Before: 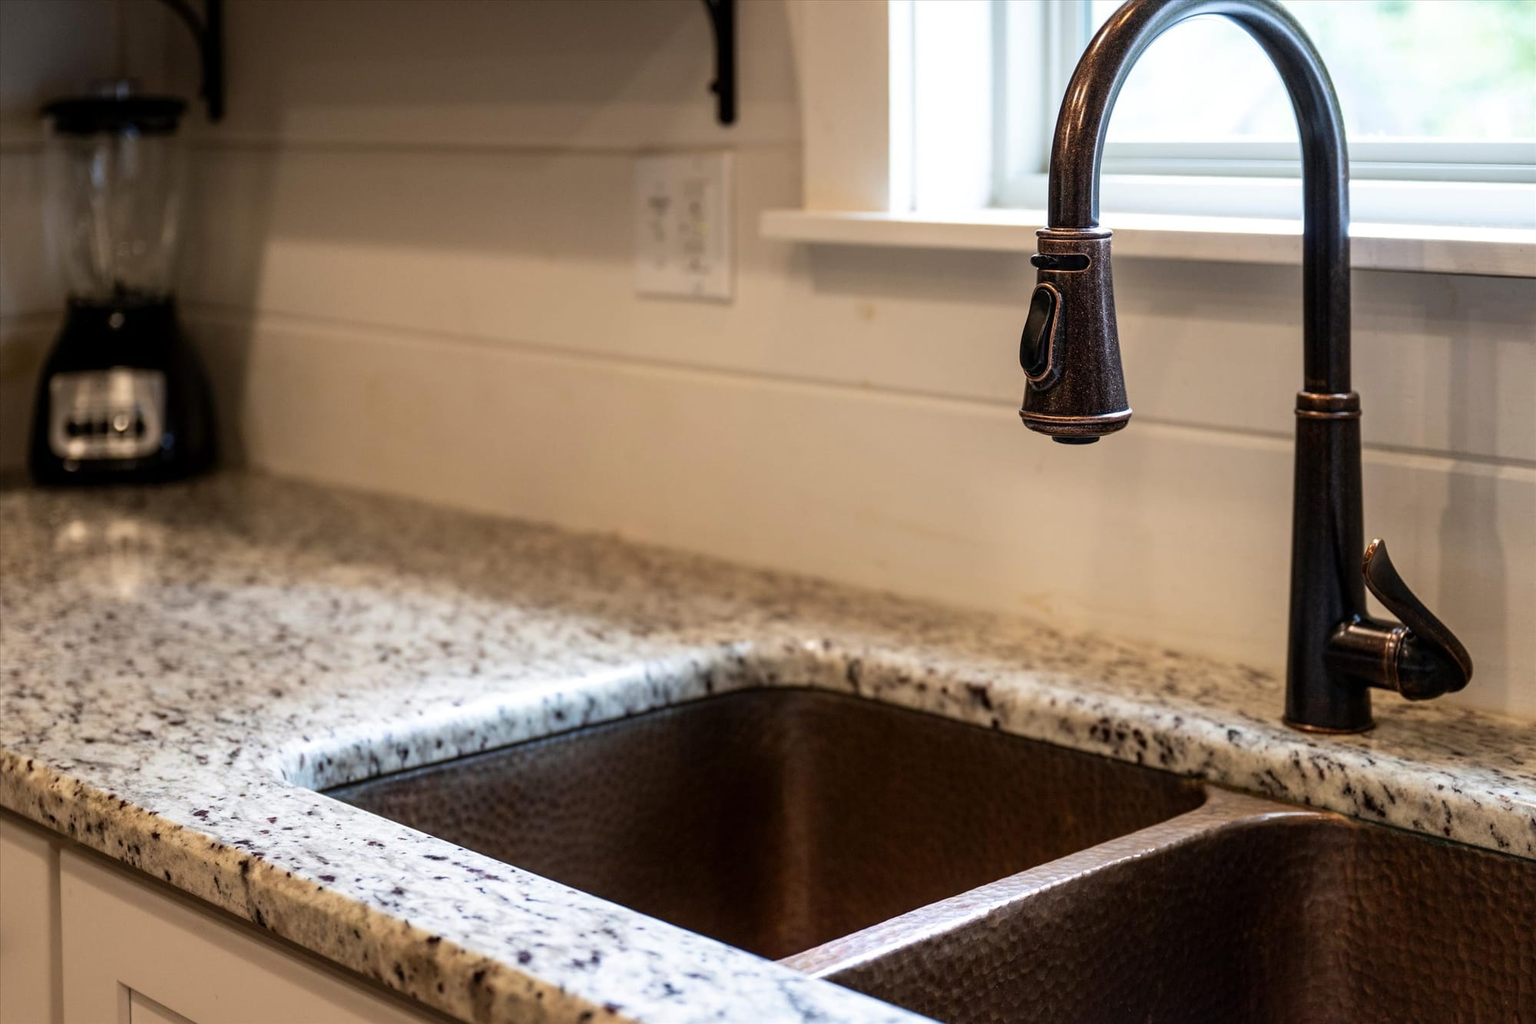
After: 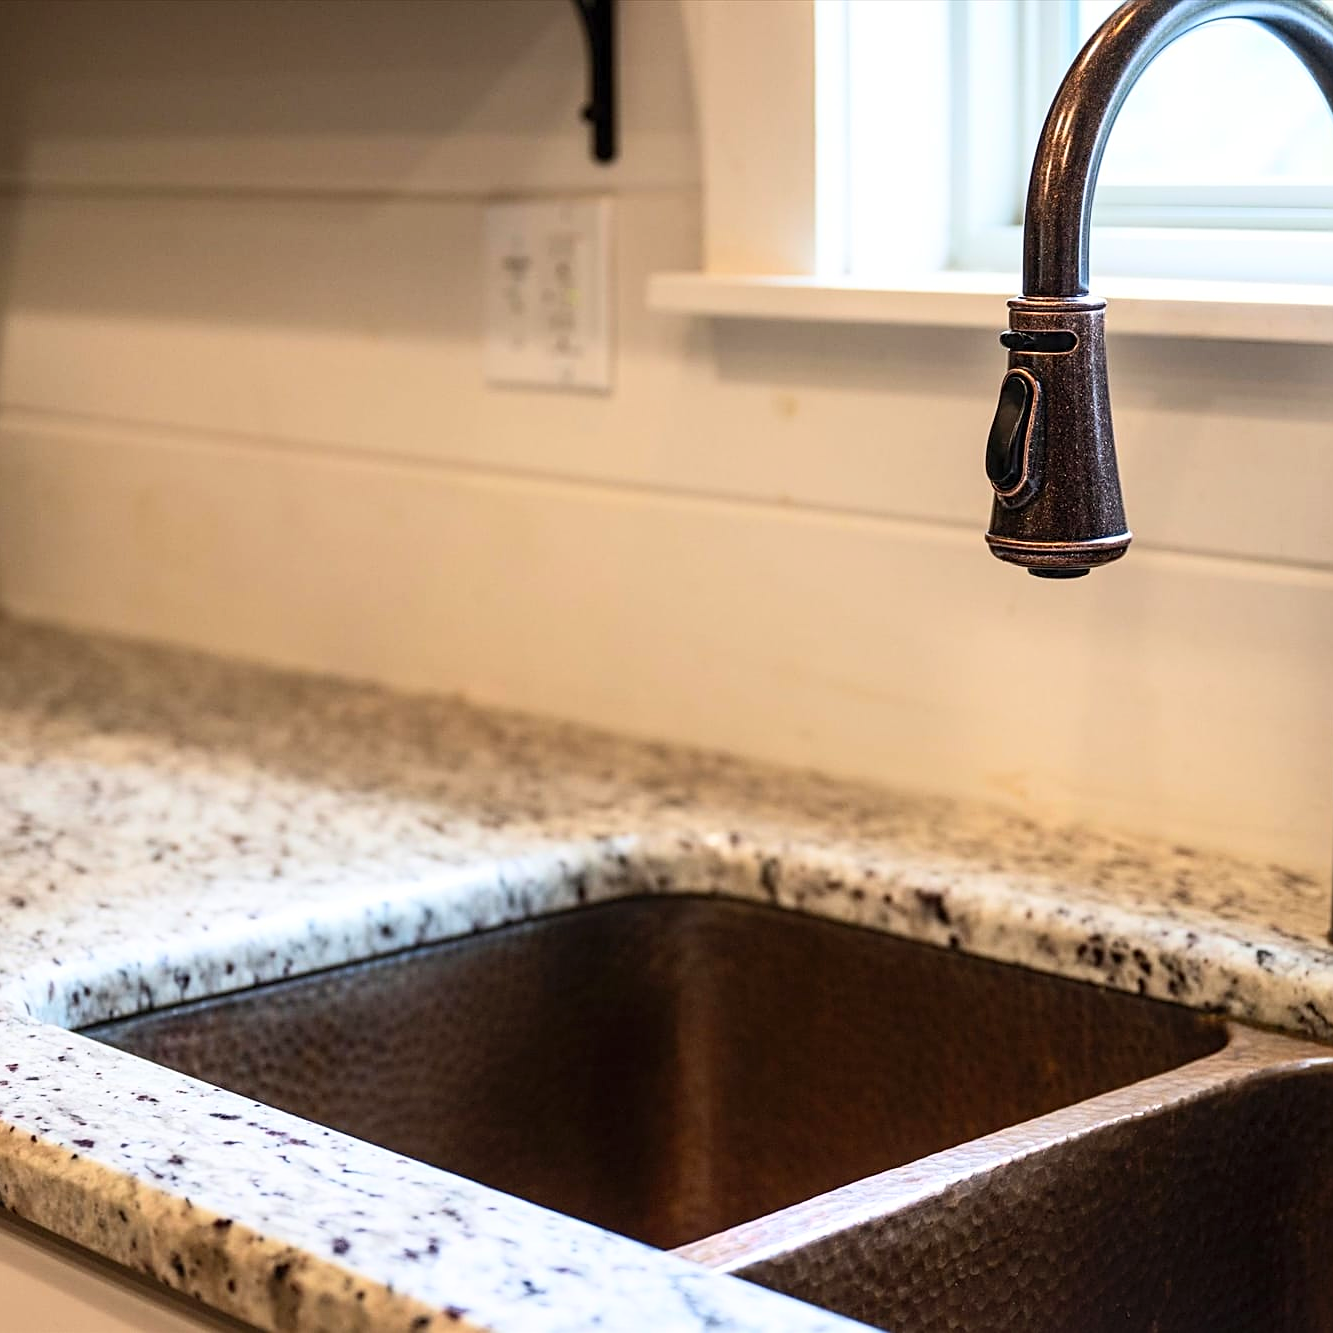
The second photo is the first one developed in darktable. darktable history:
sharpen: on, module defaults
crop: left 17.139%, right 16.201%
contrast brightness saturation: contrast 0.197, brightness 0.168, saturation 0.225
